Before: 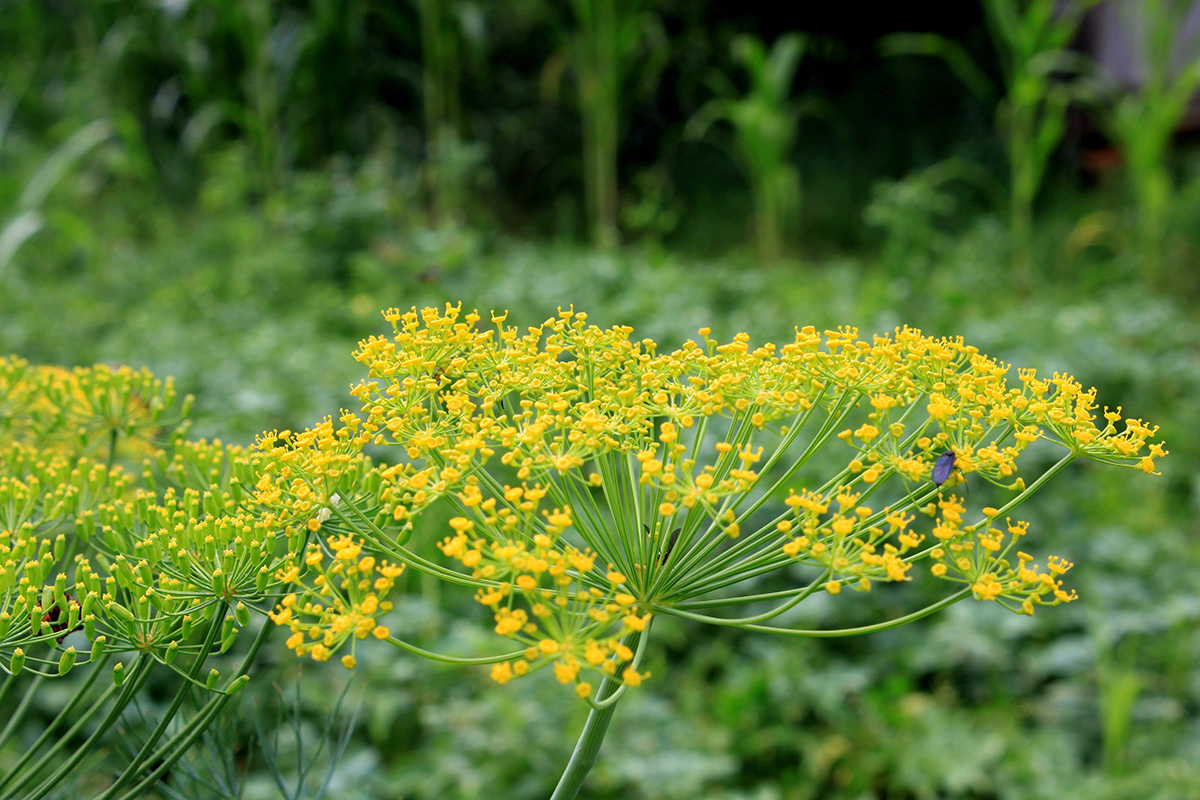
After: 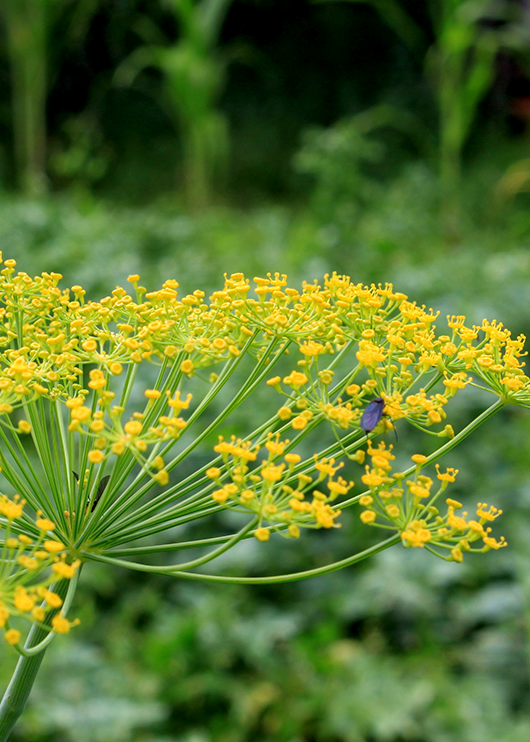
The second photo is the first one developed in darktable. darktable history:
local contrast: highlights 61%, shadows 106%, detail 107%, midtone range 0.529
crop: left 47.628%, top 6.643%, right 7.874%
